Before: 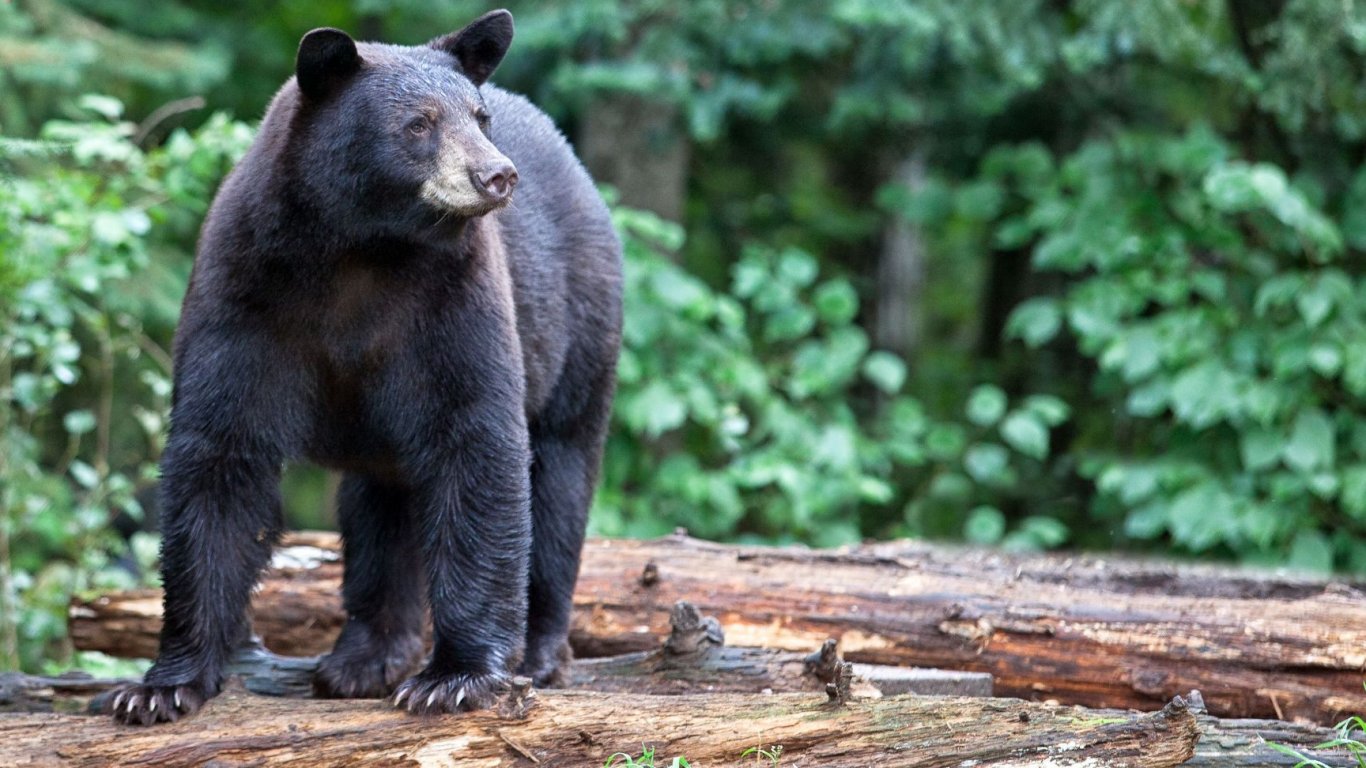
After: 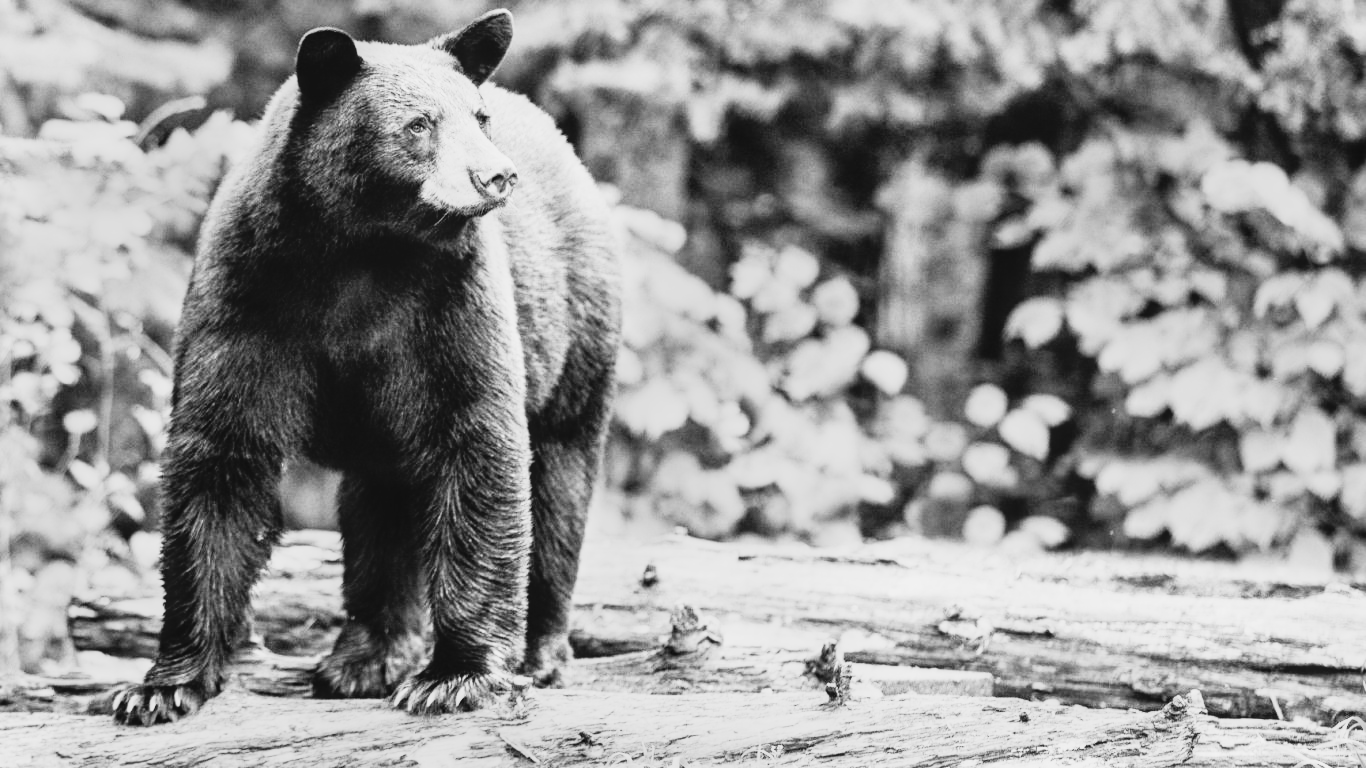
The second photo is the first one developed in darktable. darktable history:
exposure: exposure 0.6 EV, compensate highlight preservation false
color balance rgb: perceptual saturation grading › global saturation 30%, global vibrance 20%
local contrast: detail 110%
monochrome: a 14.95, b -89.96
rgb curve: curves: ch0 [(0, 0) (0.21, 0.15) (0.24, 0.21) (0.5, 0.75) (0.75, 0.96) (0.89, 0.99) (1, 1)]; ch1 [(0, 0.02) (0.21, 0.13) (0.25, 0.2) (0.5, 0.67) (0.75, 0.9) (0.89, 0.97) (1, 1)]; ch2 [(0, 0.02) (0.21, 0.13) (0.25, 0.2) (0.5, 0.67) (0.75, 0.9) (0.89, 0.97) (1, 1)], compensate middle gray true
